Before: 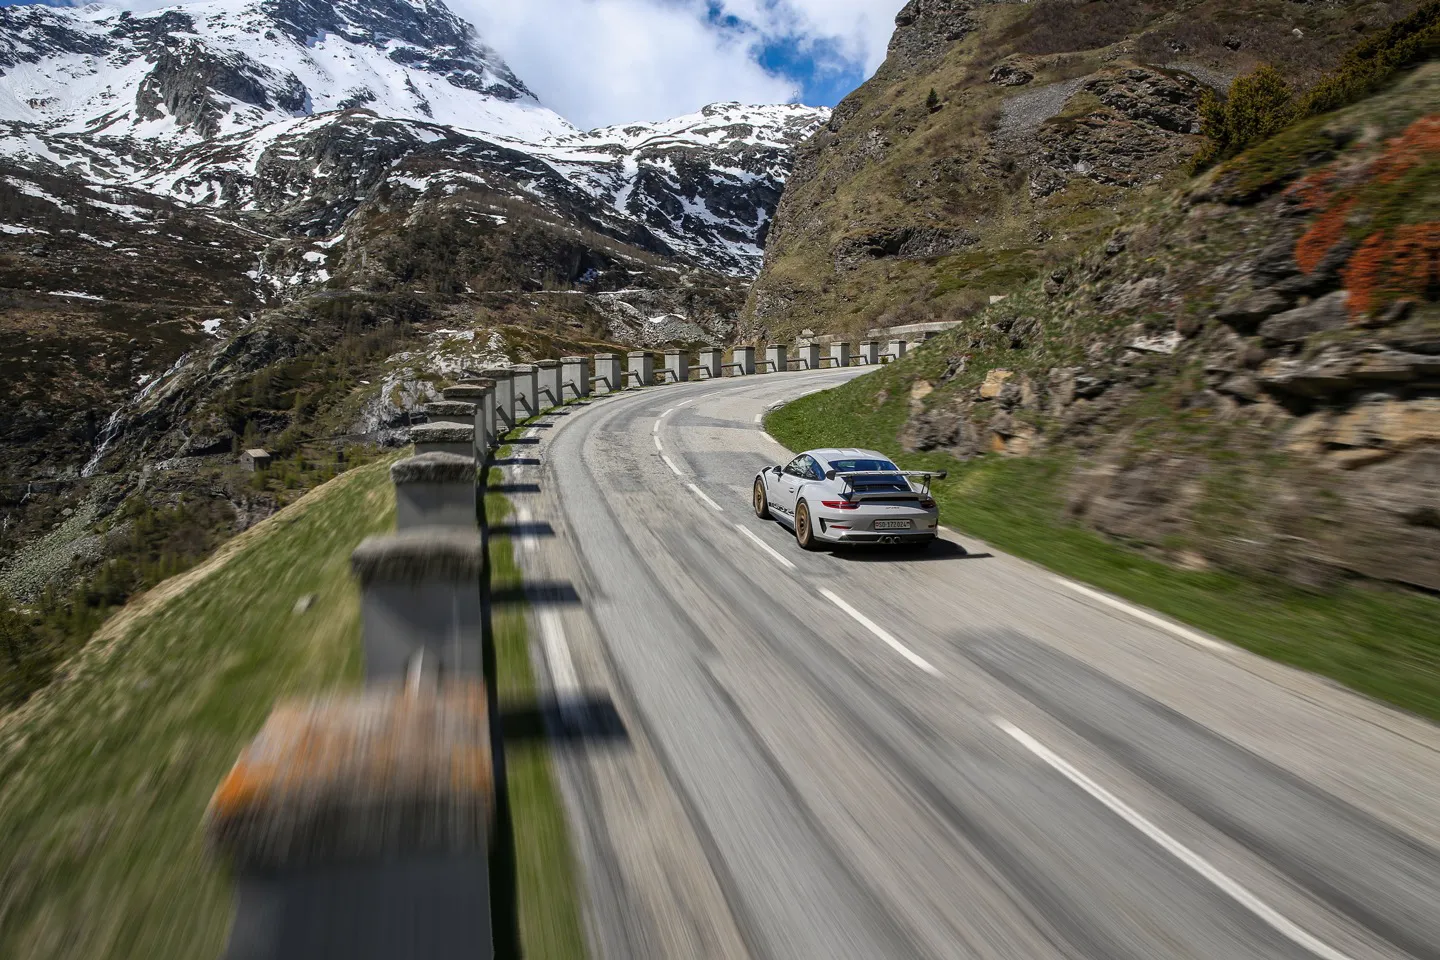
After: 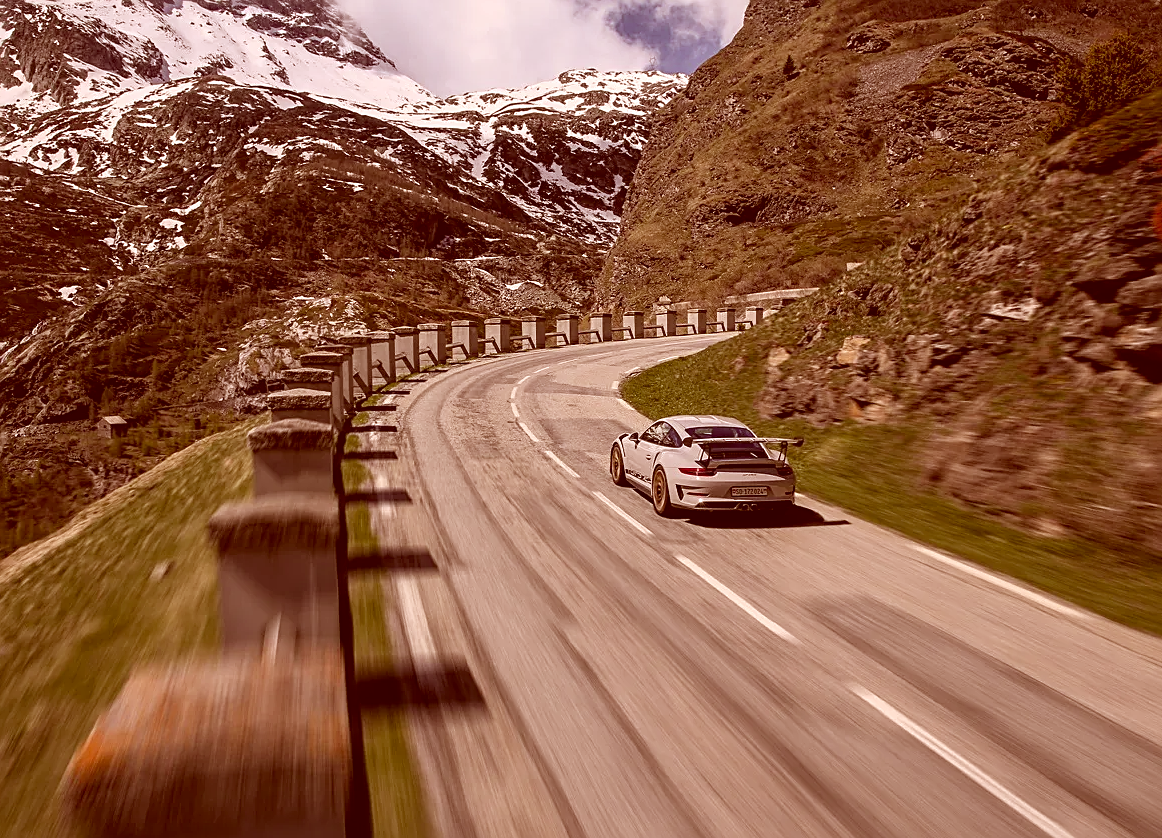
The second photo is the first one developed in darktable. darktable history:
crop: left 9.996%, top 3.466%, right 9.307%, bottom 9.159%
sharpen: on, module defaults
color correction: highlights a* 9.28, highlights b* 9.08, shadows a* 39.79, shadows b* 39.68, saturation 0.771
